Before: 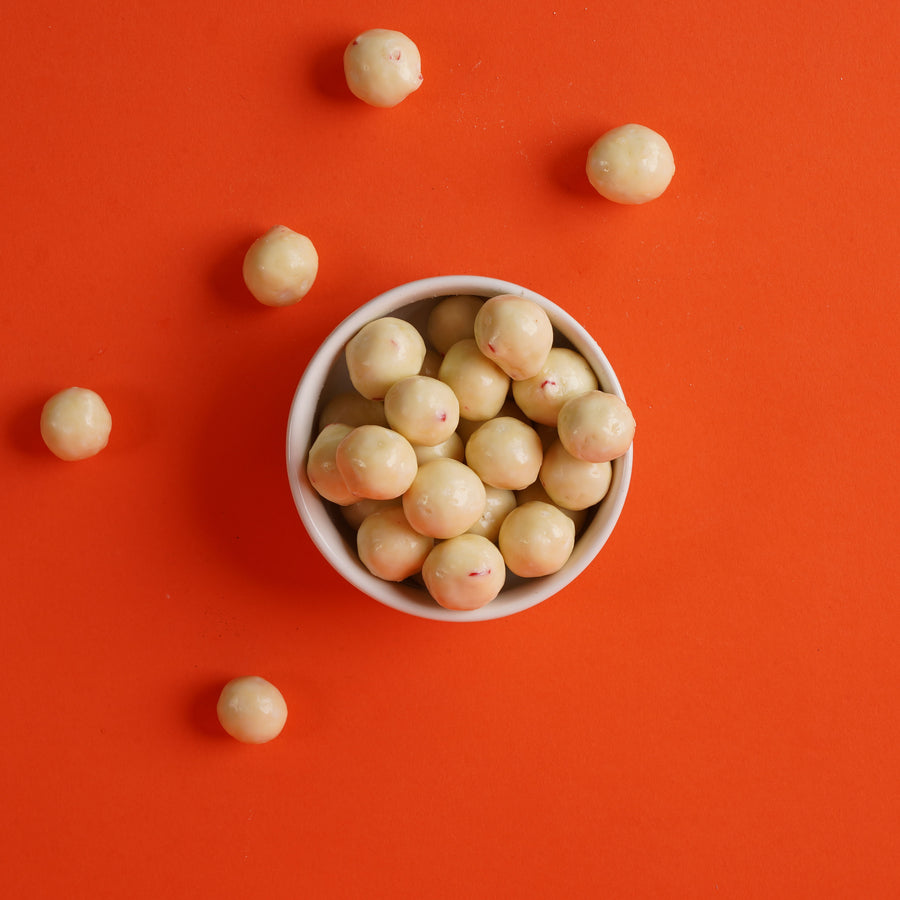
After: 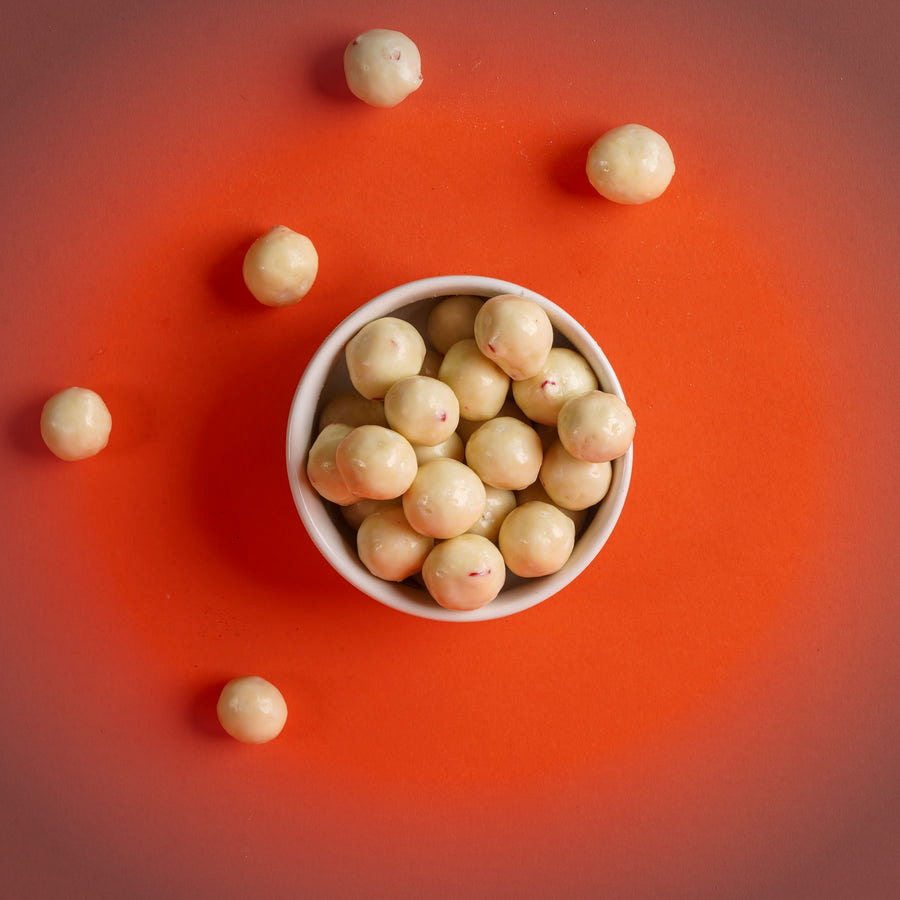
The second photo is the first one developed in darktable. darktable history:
local contrast: on, module defaults
white balance: emerald 1
vignetting: width/height ratio 1.094
